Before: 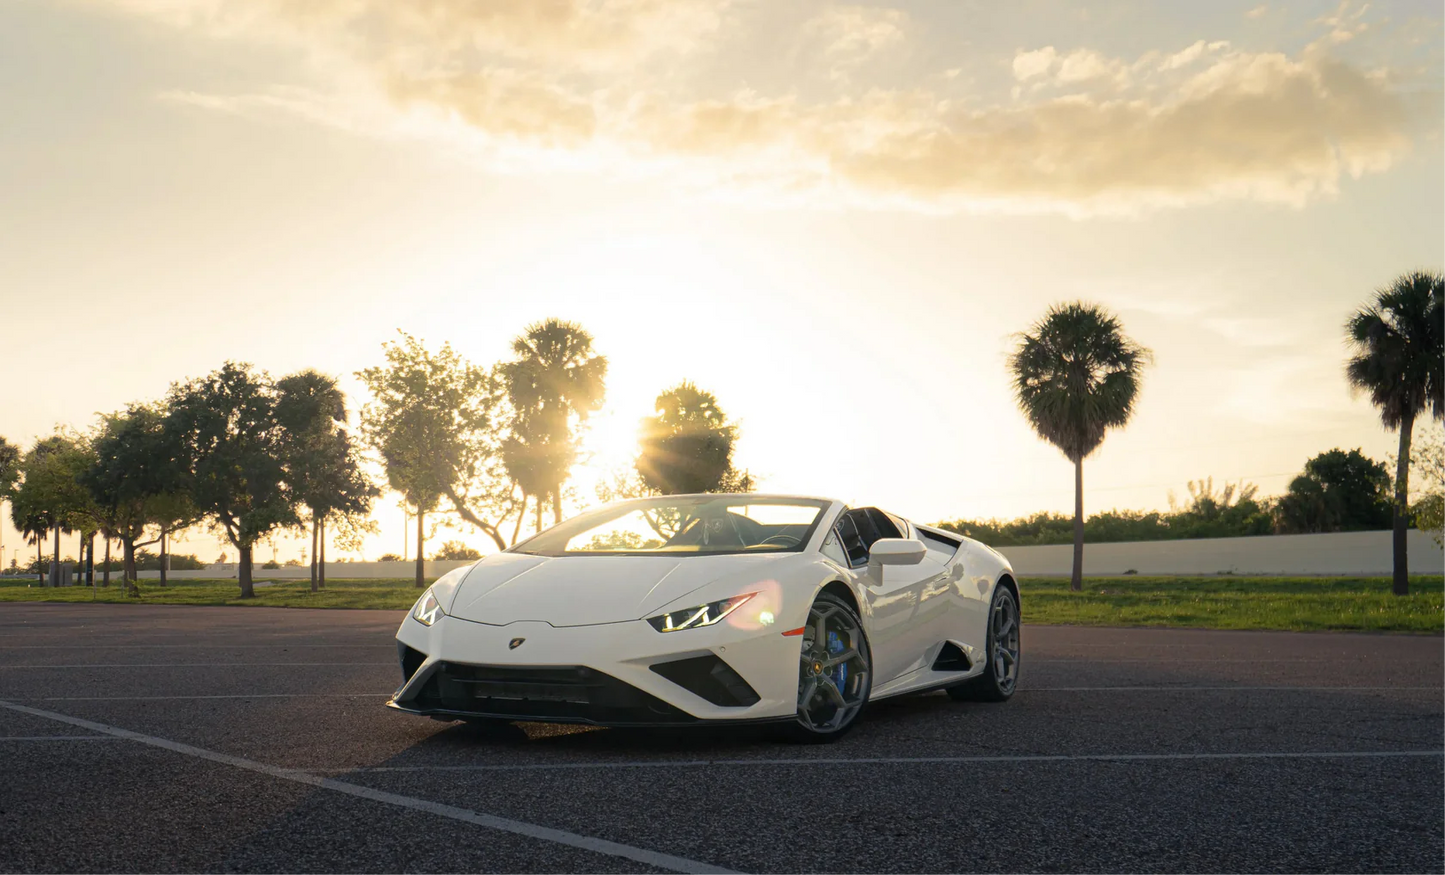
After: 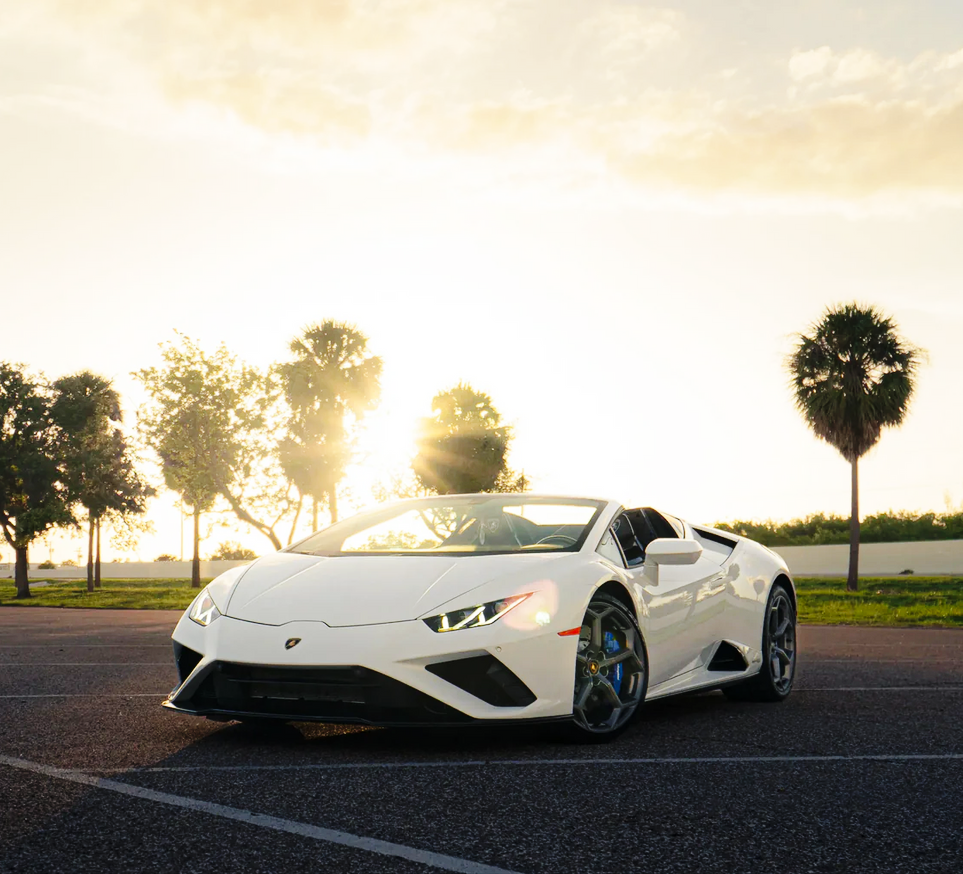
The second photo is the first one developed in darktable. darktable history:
crop and rotate: left 15.546%, right 17.787%
base curve: curves: ch0 [(0, 0) (0.036, 0.025) (0.121, 0.166) (0.206, 0.329) (0.605, 0.79) (1, 1)], preserve colors none
exposure: black level correction 0.001, compensate highlight preservation false
